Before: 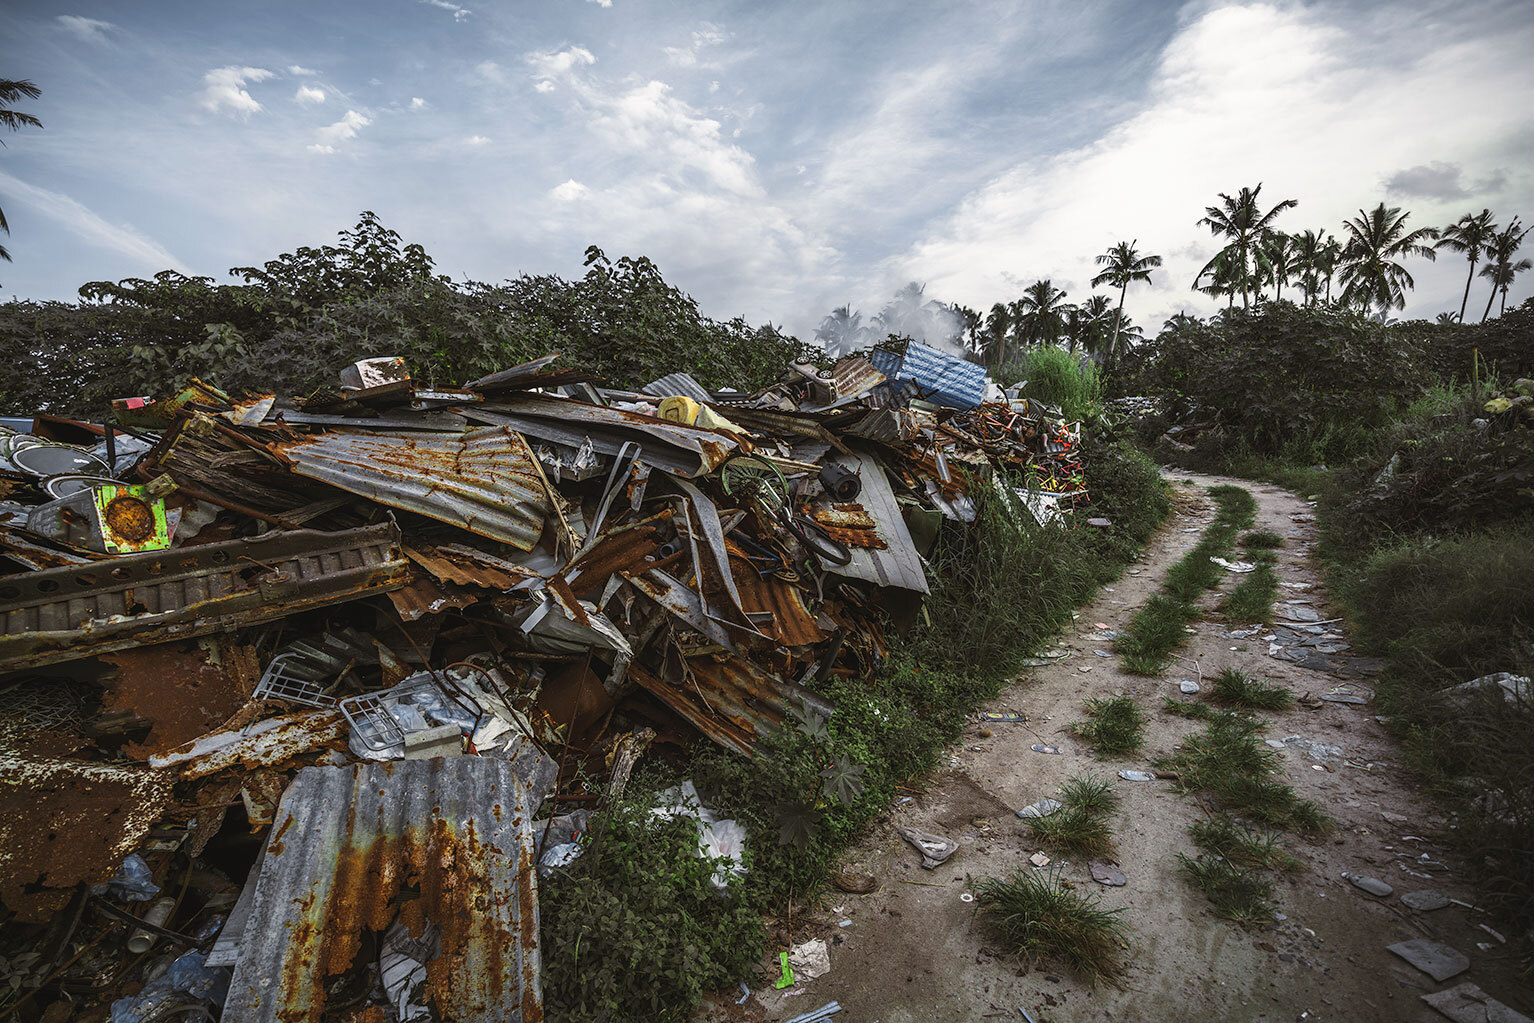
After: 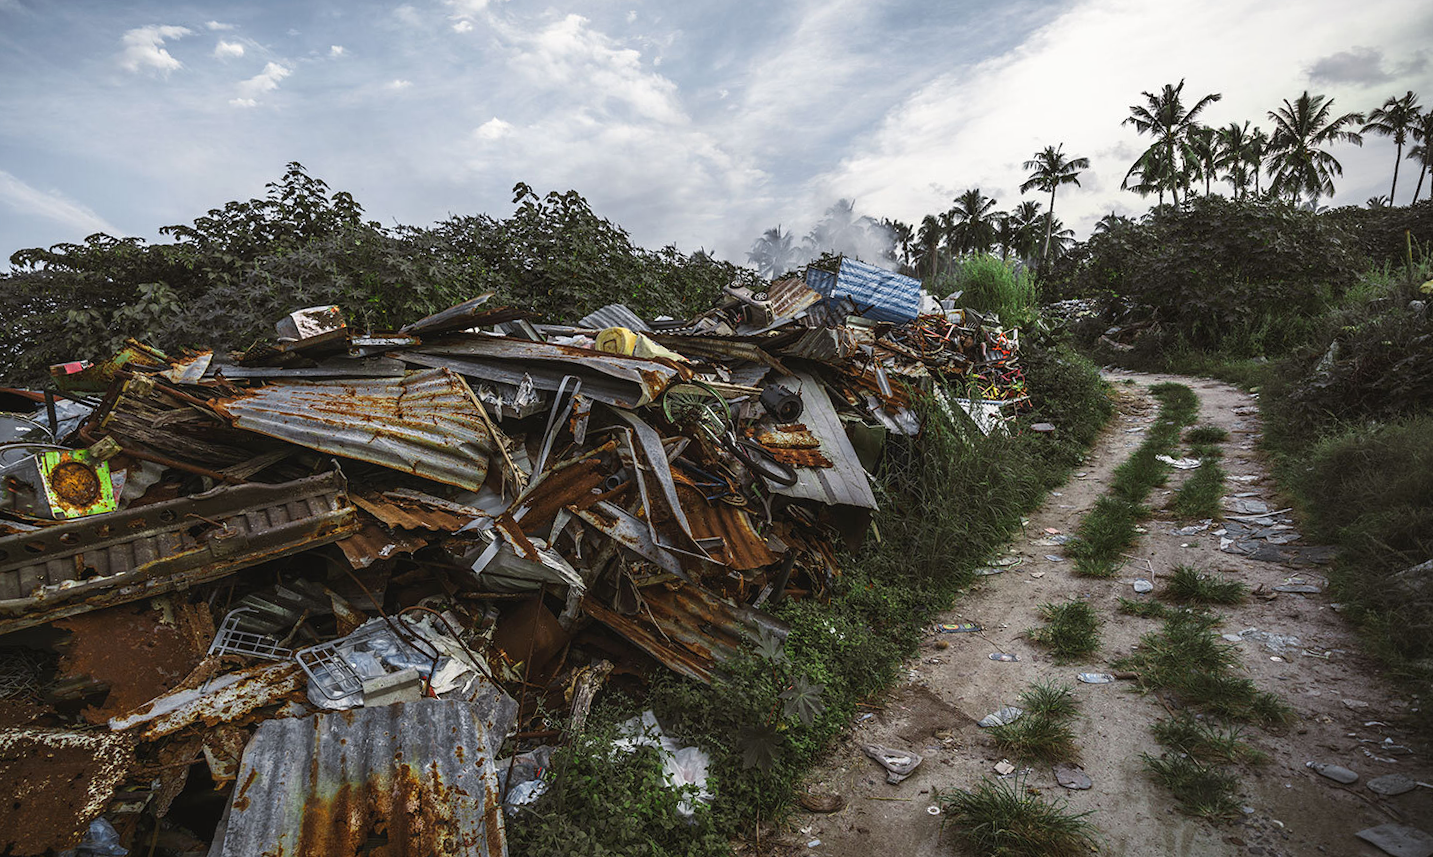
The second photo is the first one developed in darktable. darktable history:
crop: left 1.964%, top 3.251%, right 1.122%, bottom 4.933%
rotate and perspective: rotation -3.52°, crop left 0.036, crop right 0.964, crop top 0.081, crop bottom 0.919
